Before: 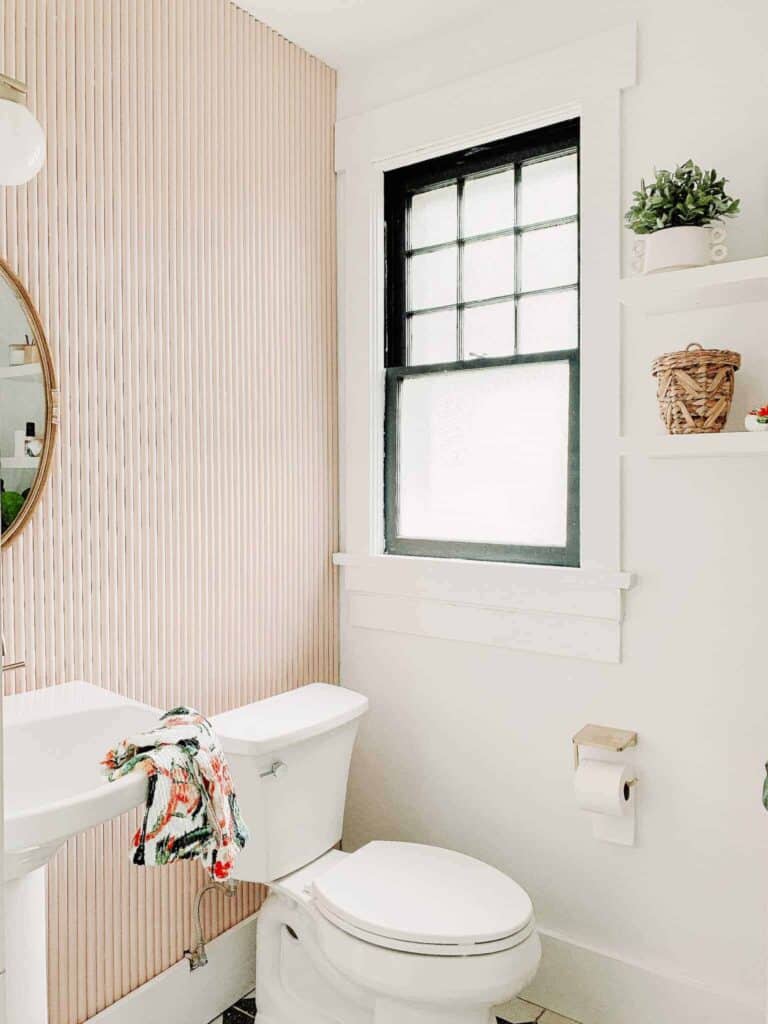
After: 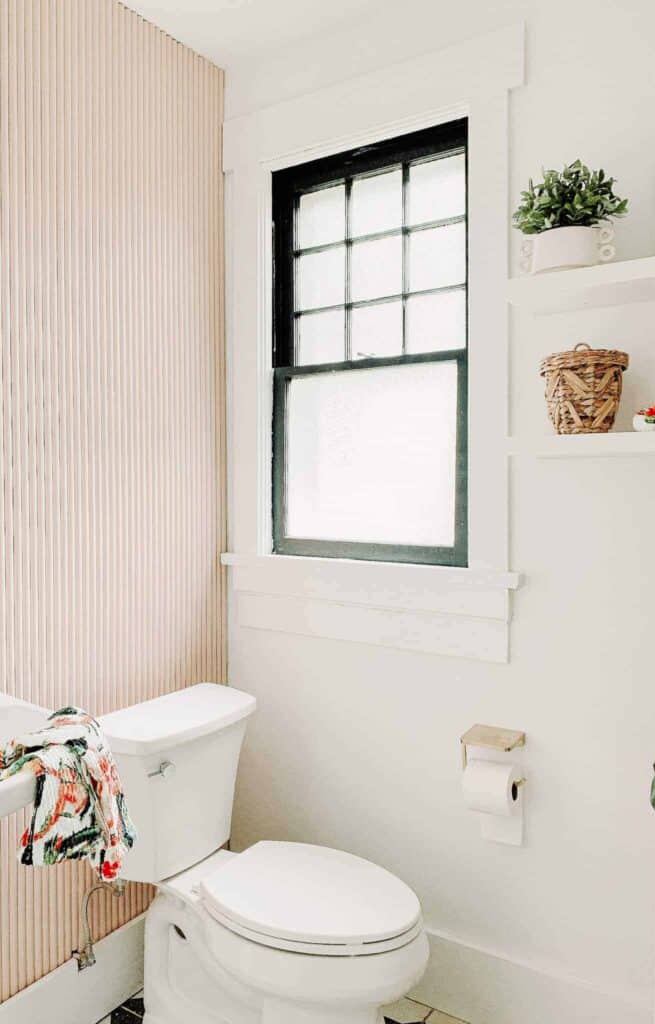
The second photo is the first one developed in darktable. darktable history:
tone curve: curves: ch0 [(0, 0) (0.003, 0.003) (0.011, 0.011) (0.025, 0.024) (0.044, 0.043) (0.069, 0.067) (0.1, 0.096) (0.136, 0.131) (0.177, 0.171) (0.224, 0.217) (0.277, 0.268) (0.335, 0.324) (0.399, 0.386) (0.468, 0.453) (0.543, 0.547) (0.623, 0.626) (0.709, 0.712) (0.801, 0.802) (0.898, 0.898) (1, 1)], preserve colors none
crop and rotate: left 14.584%
